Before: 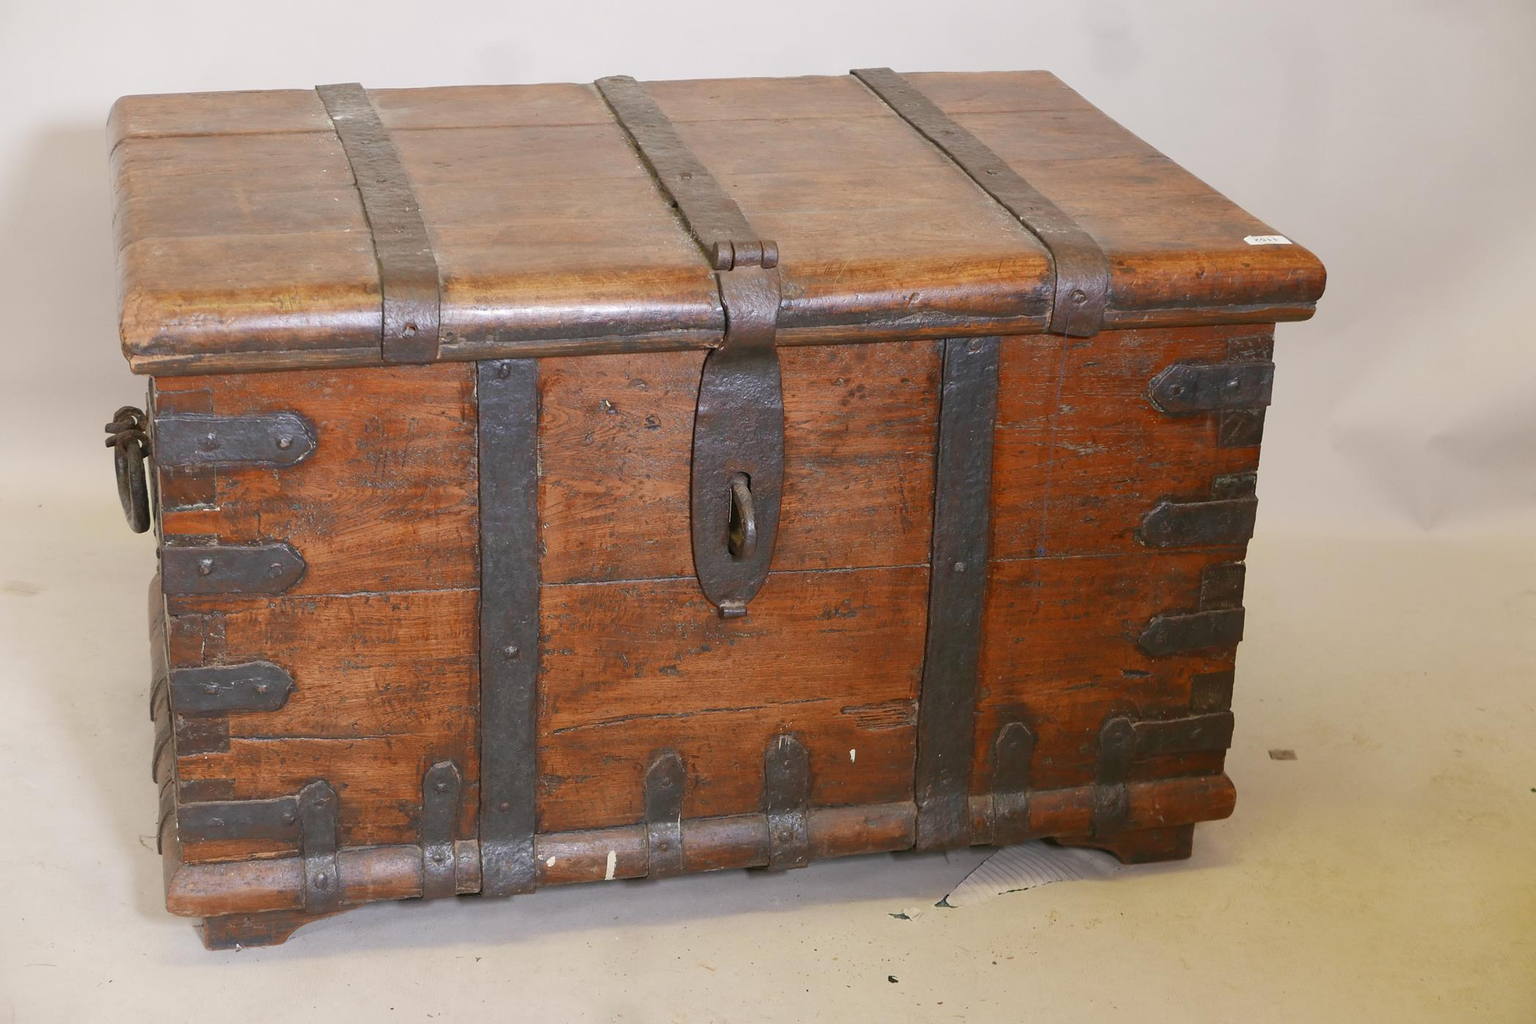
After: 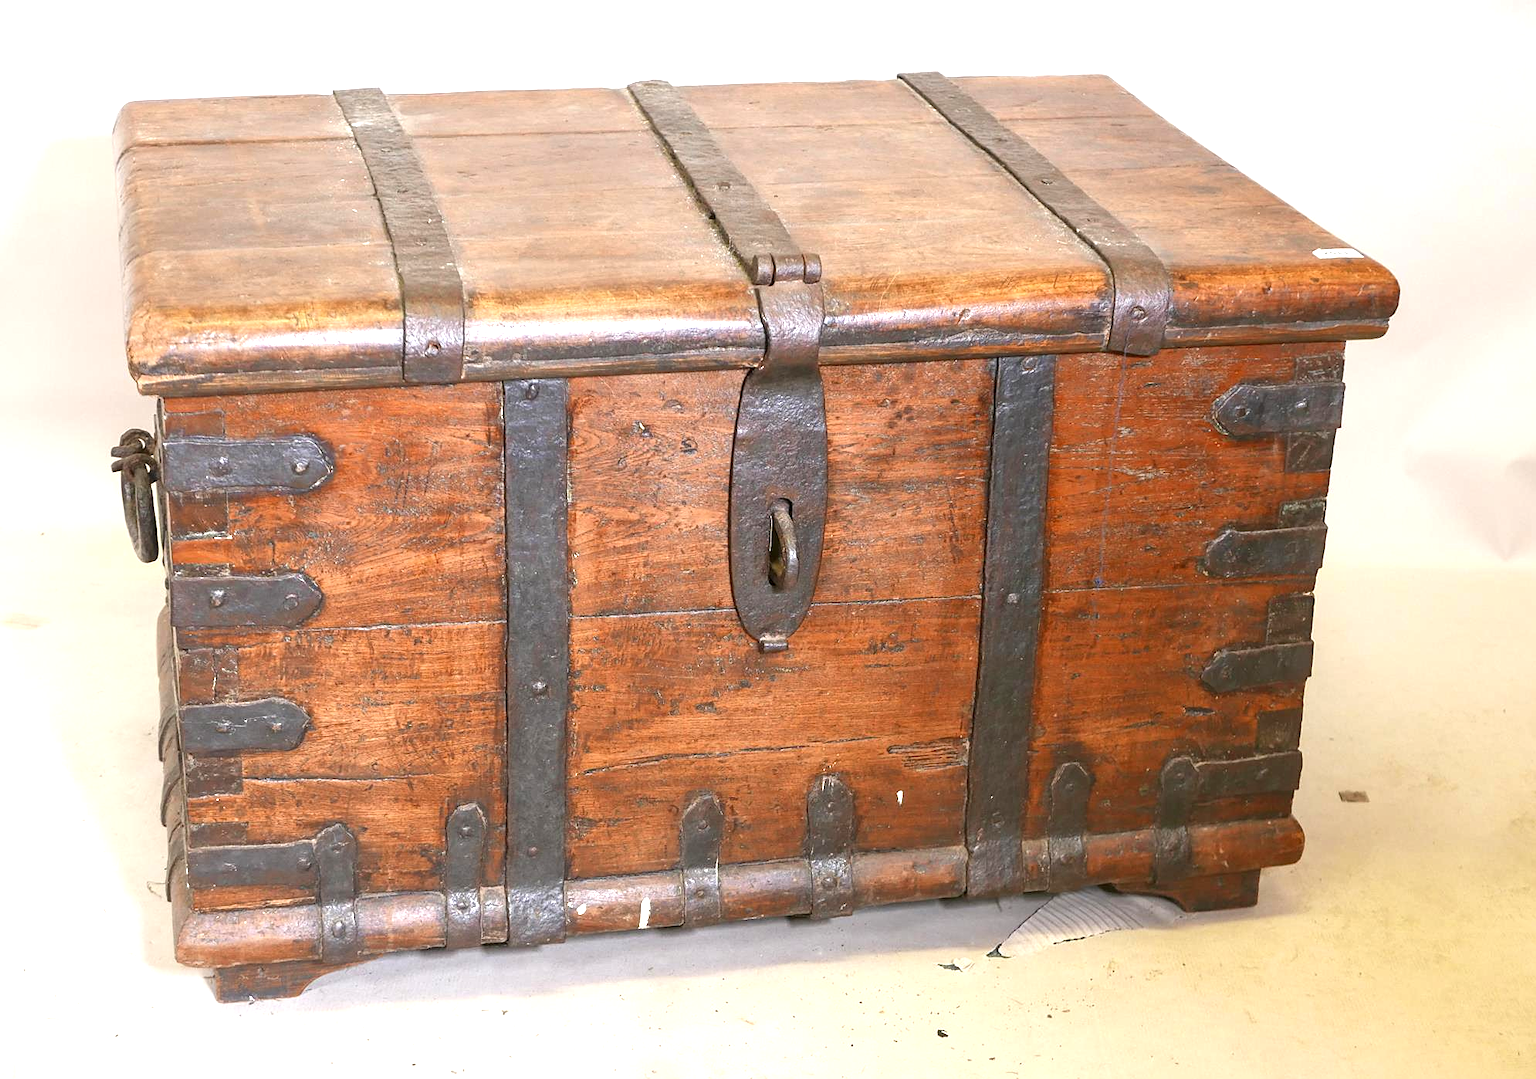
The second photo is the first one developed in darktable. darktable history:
local contrast: detail 130%
exposure: exposure 1 EV, compensate highlight preservation false
sharpen: amount 0.206
crop and rotate: left 0%, right 5.235%
